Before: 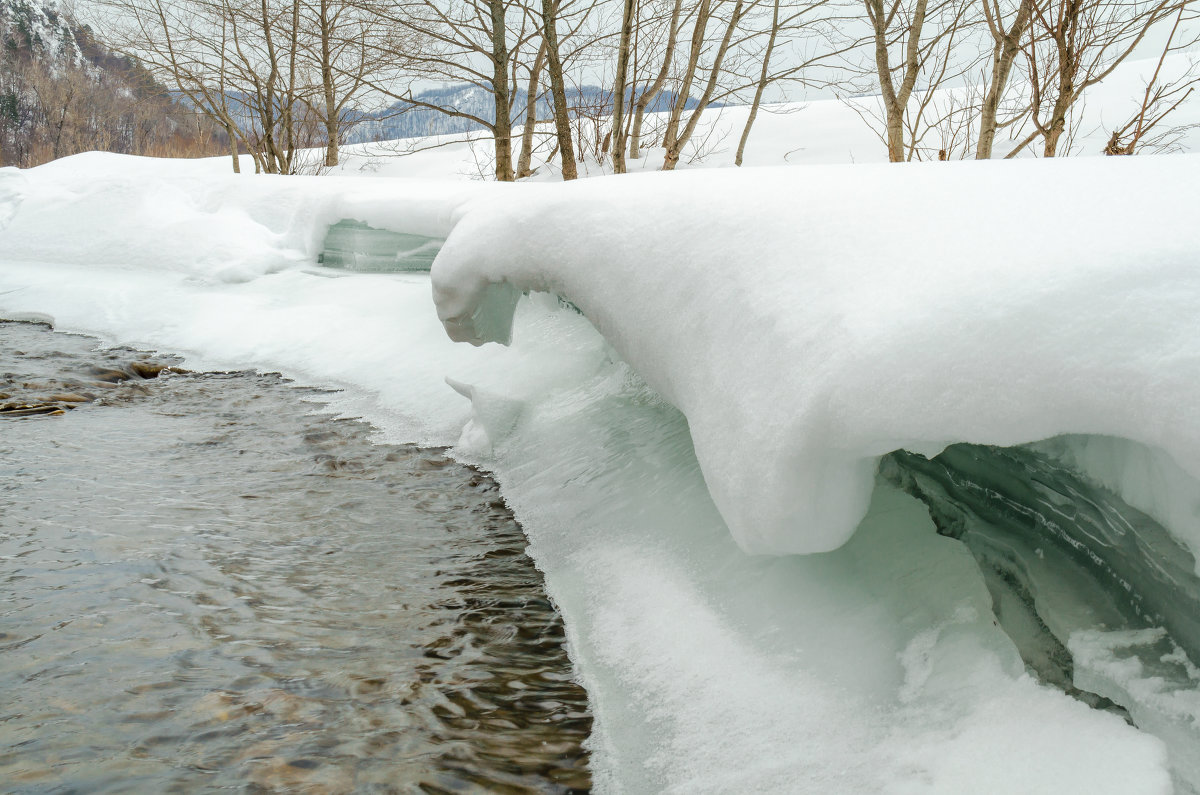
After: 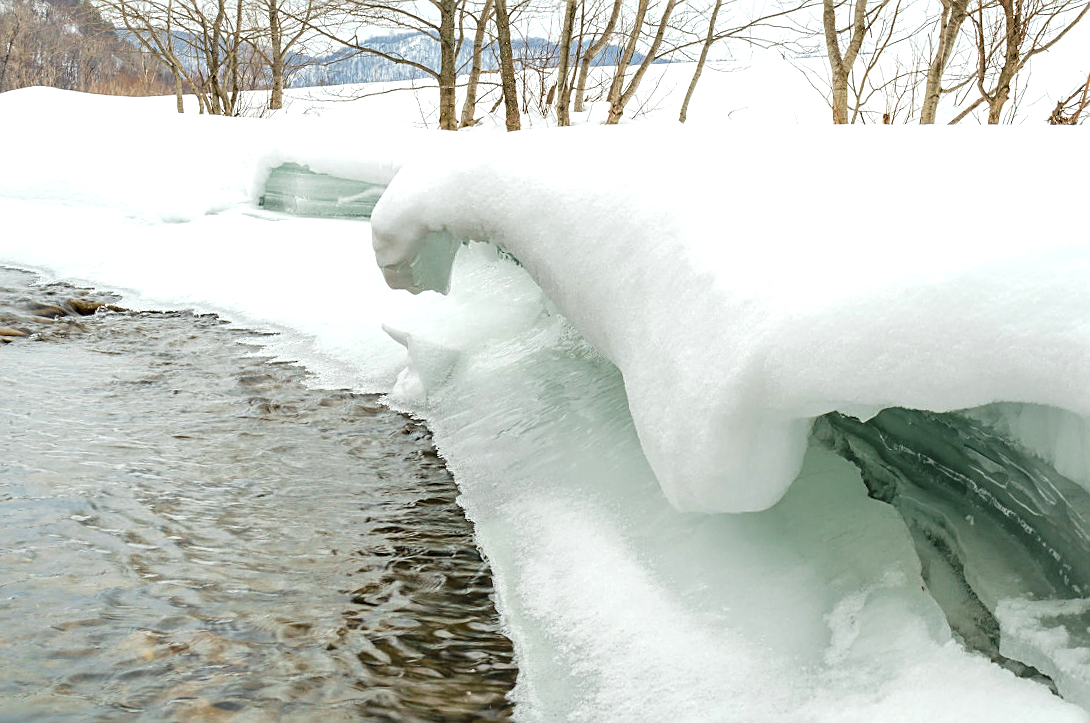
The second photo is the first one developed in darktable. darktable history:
sharpen: on, module defaults
crop and rotate: angle -1.92°, left 3.137%, top 3.861%, right 1.418%, bottom 0.555%
exposure: exposure 1.153 EV, compensate exposure bias true, compensate highlight preservation false
